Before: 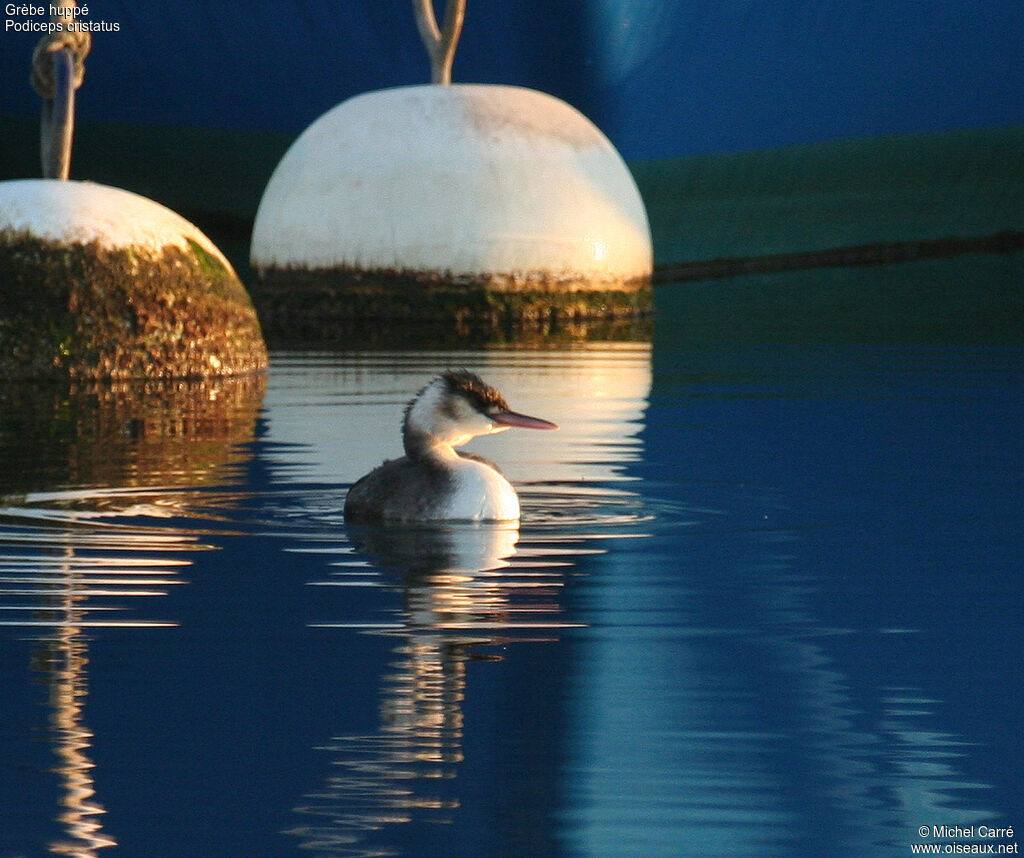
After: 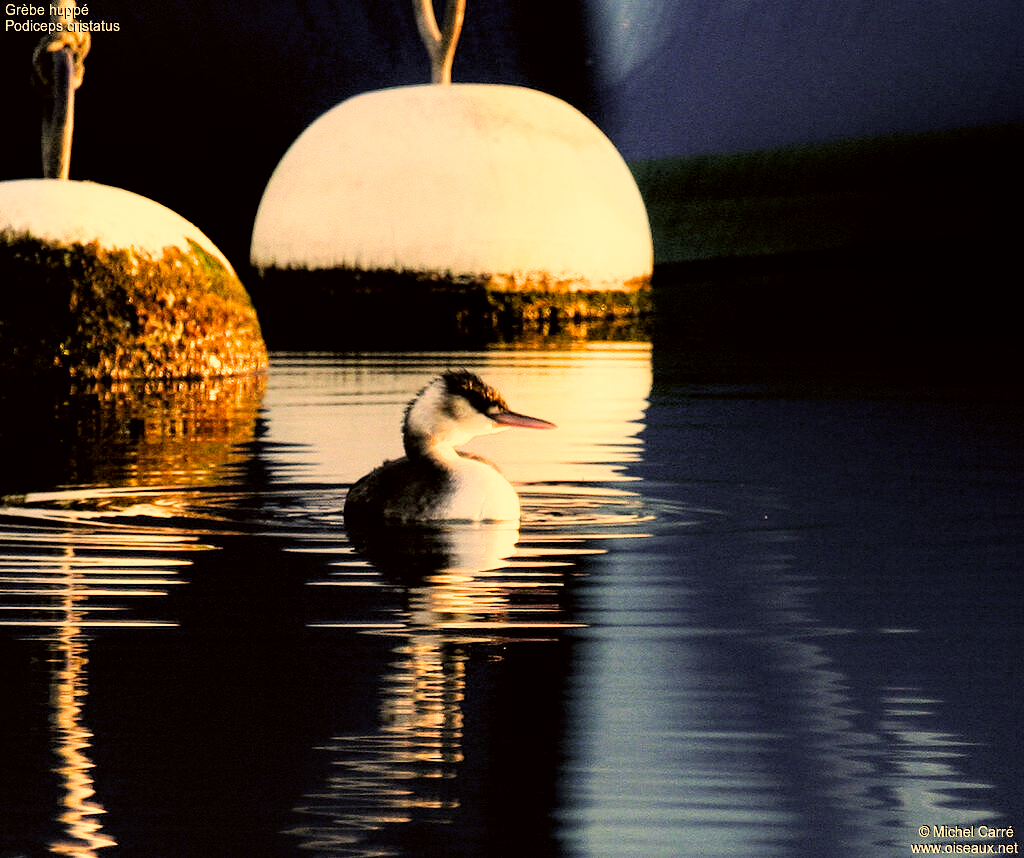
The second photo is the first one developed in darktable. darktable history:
color correction: highlights a* 18.14, highlights b* 36.02, shadows a* 1.74, shadows b* 6.24, saturation 1.04
filmic rgb: black relative exposure -5.09 EV, white relative exposure 3.5 EV, threshold 2.95 EV, hardness 3.17, contrast 1.405, highlights saturation mix -49.17%, enable highlight reconstruction true
local contrast: highlights 101%, shadows 102%, detail 119%, midtone range 0.2
tone equalizer: -8 EV -1.1 EV, -7 EV -1.04 EV, -6 EV -0.901 EV, -5 EV -0.602 EV, -3 EV 0.563 EV, -2 EV 0.858 EV, -1 EV 0.987 EV, +0 EV 1.06 EV
